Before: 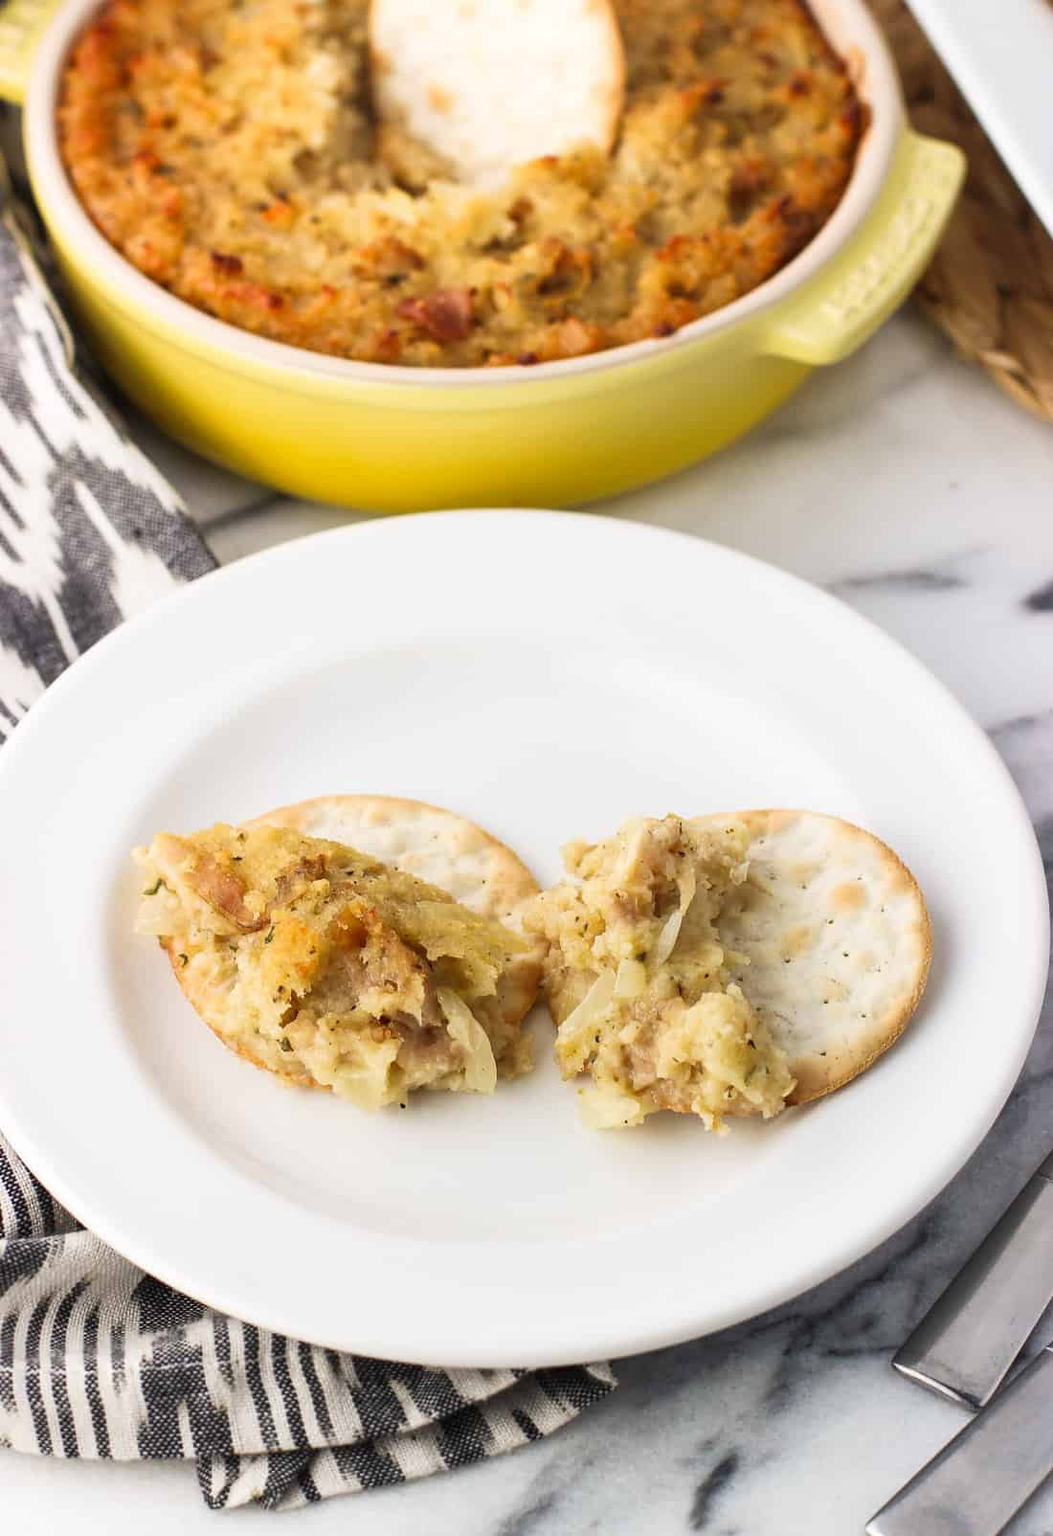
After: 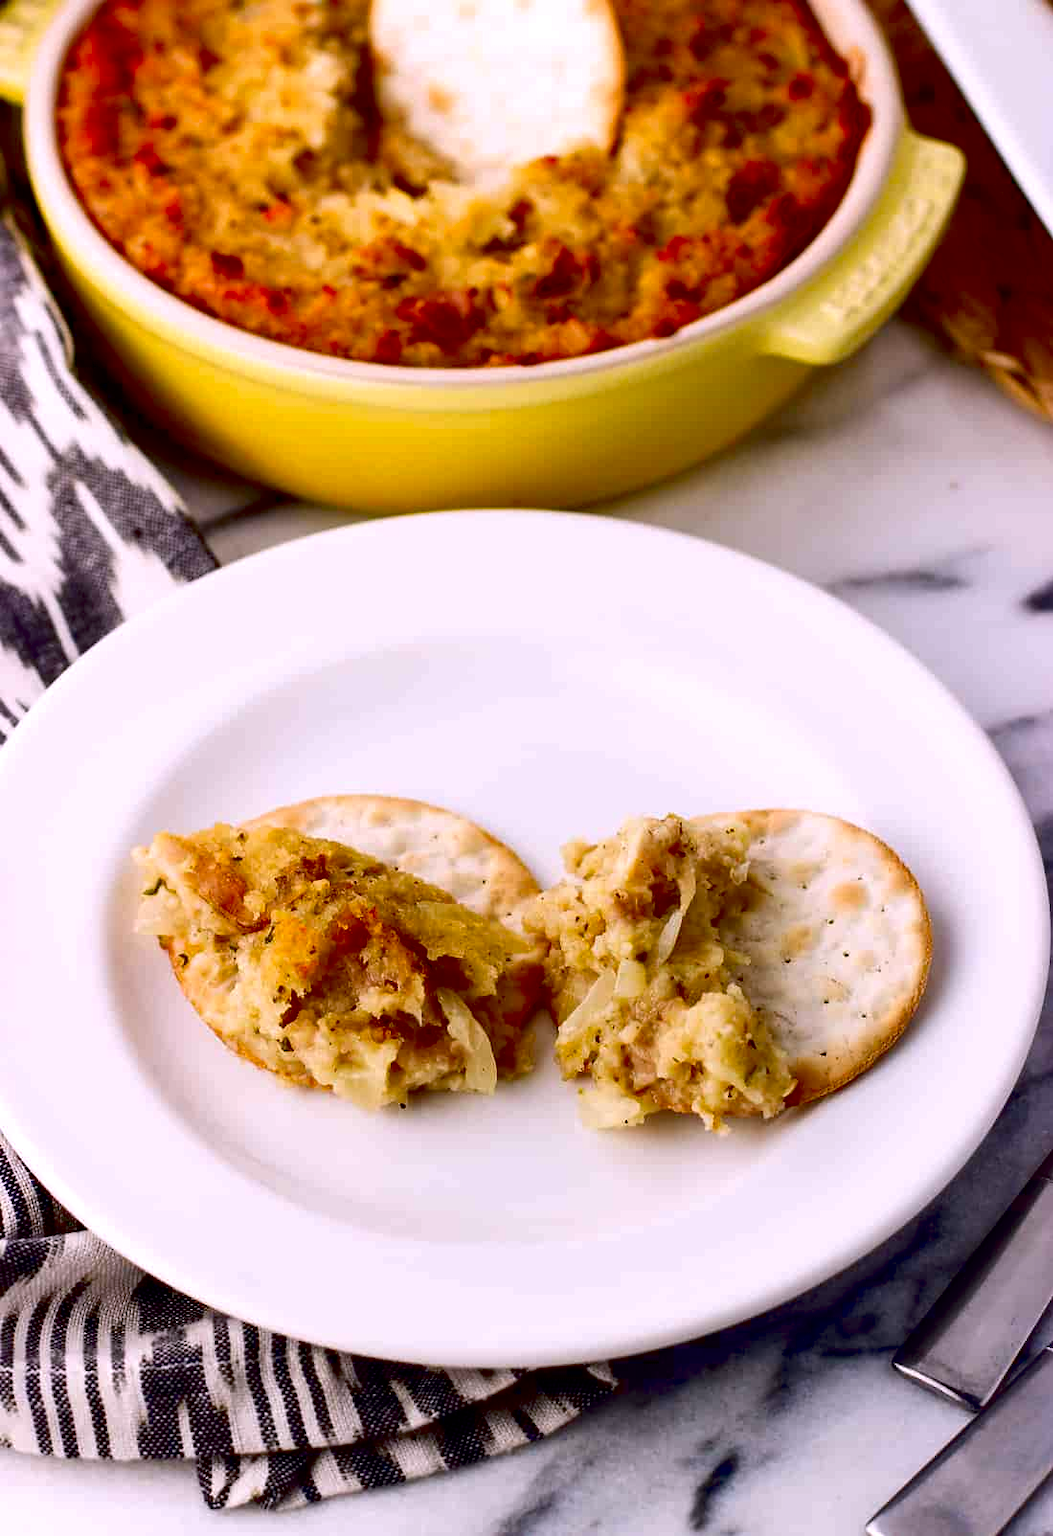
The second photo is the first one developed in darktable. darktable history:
white balance: red 1.05, blue 1.072
contrast brightness saturation: brightness -0.25, saturation 0.2
exposure: black level correction 0.047, exposure 0.013 EV, compensate highlight preservation false
